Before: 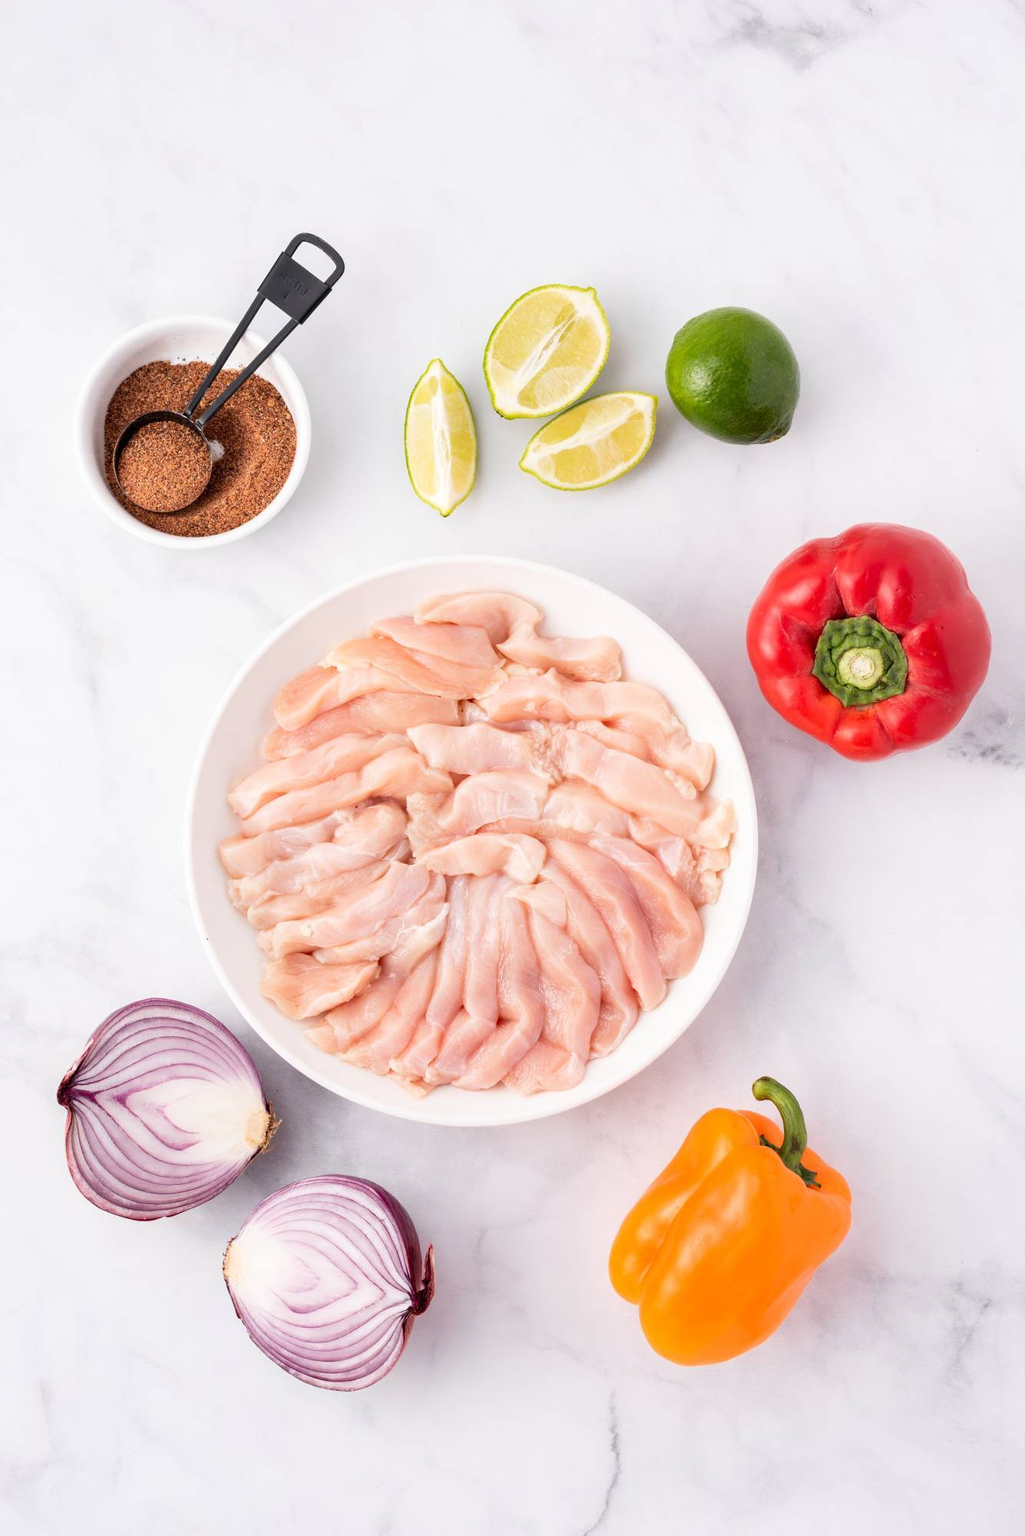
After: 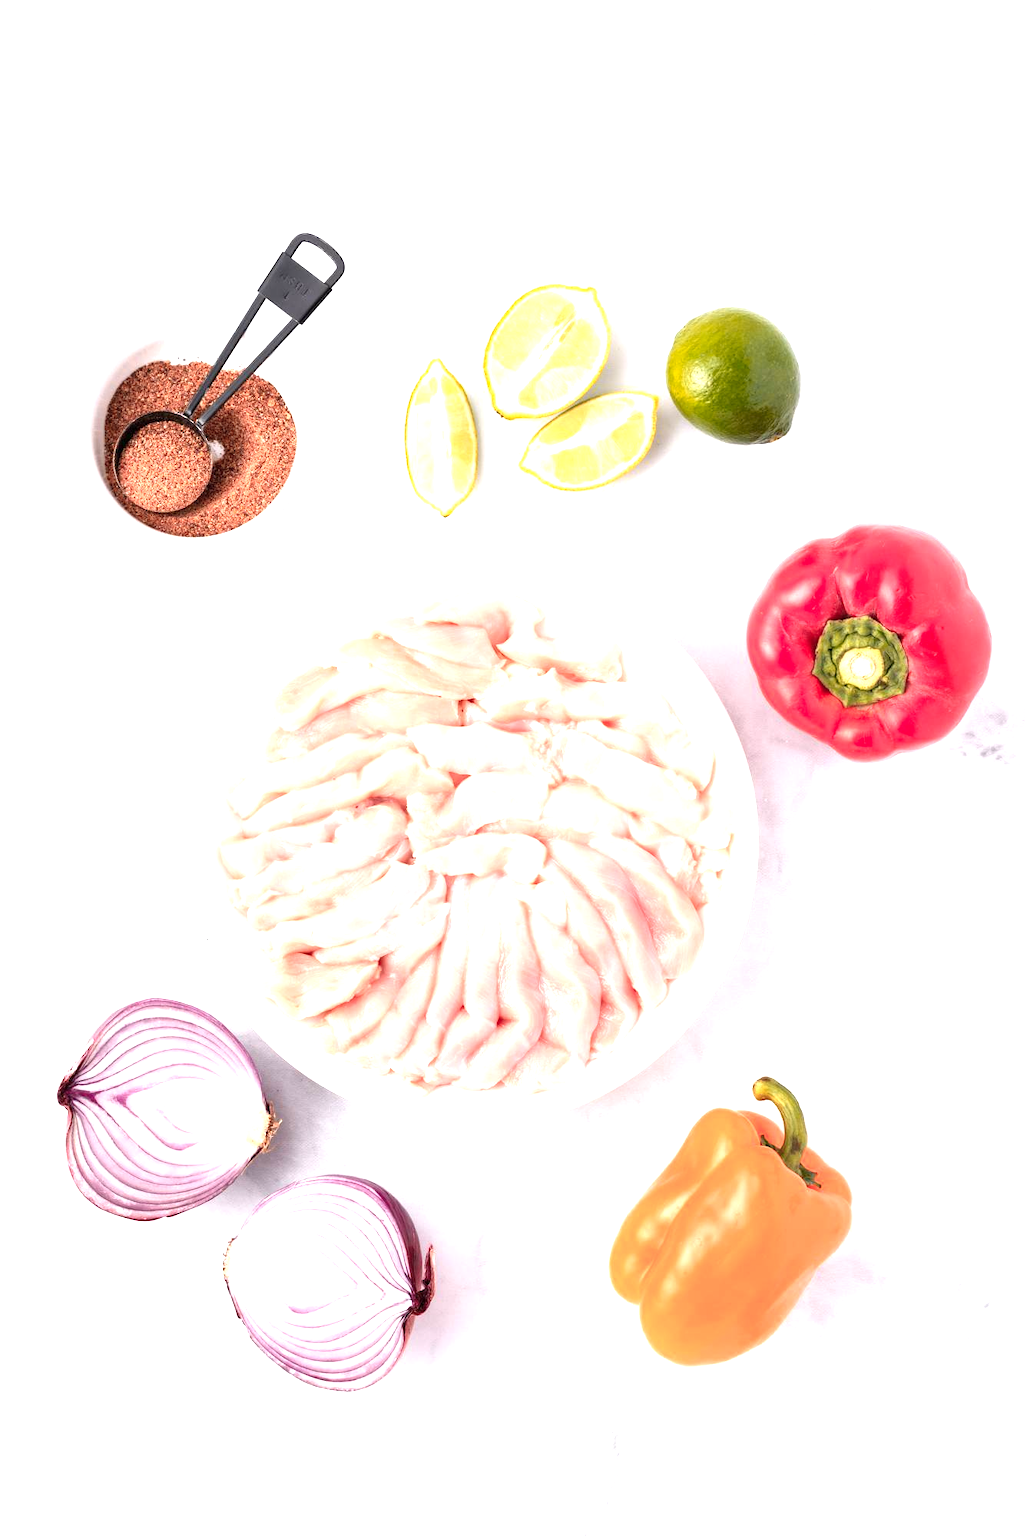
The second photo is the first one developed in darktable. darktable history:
exposure: exposure 0.999 EV, compensate highlight preservation false
color zones: curves: ch1 [(0, 0.469) (0.072, 0.457) (0.243, 0.494) (0.429, 0.5) (0.571, 0.5) (0.714, 0.5) (0.857, 0.5) (1, 0.469)]; ch2 [(0, 0.499) (0.143, 0.467) (0.242, 0.436) (0.429, 0.493) (0.571, 0.5) (0.714, 0.5) (0.857, 0.5) (1, 0.499)]
